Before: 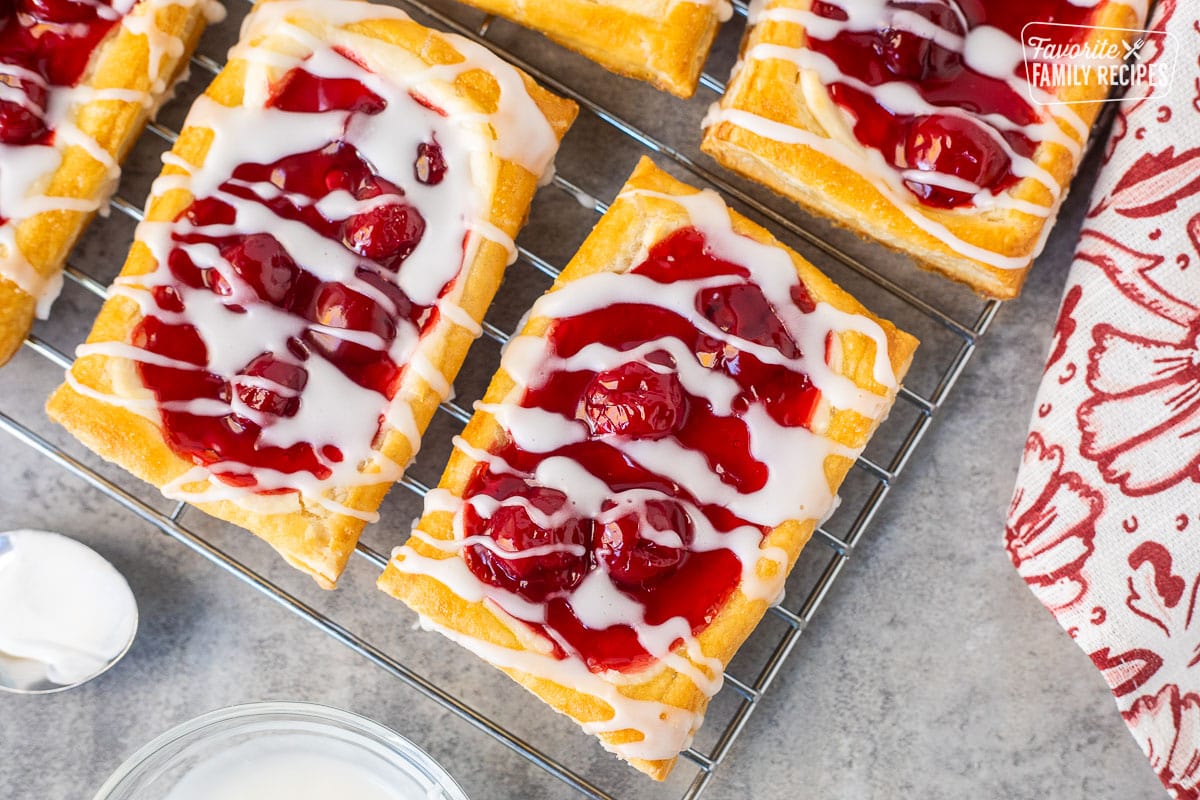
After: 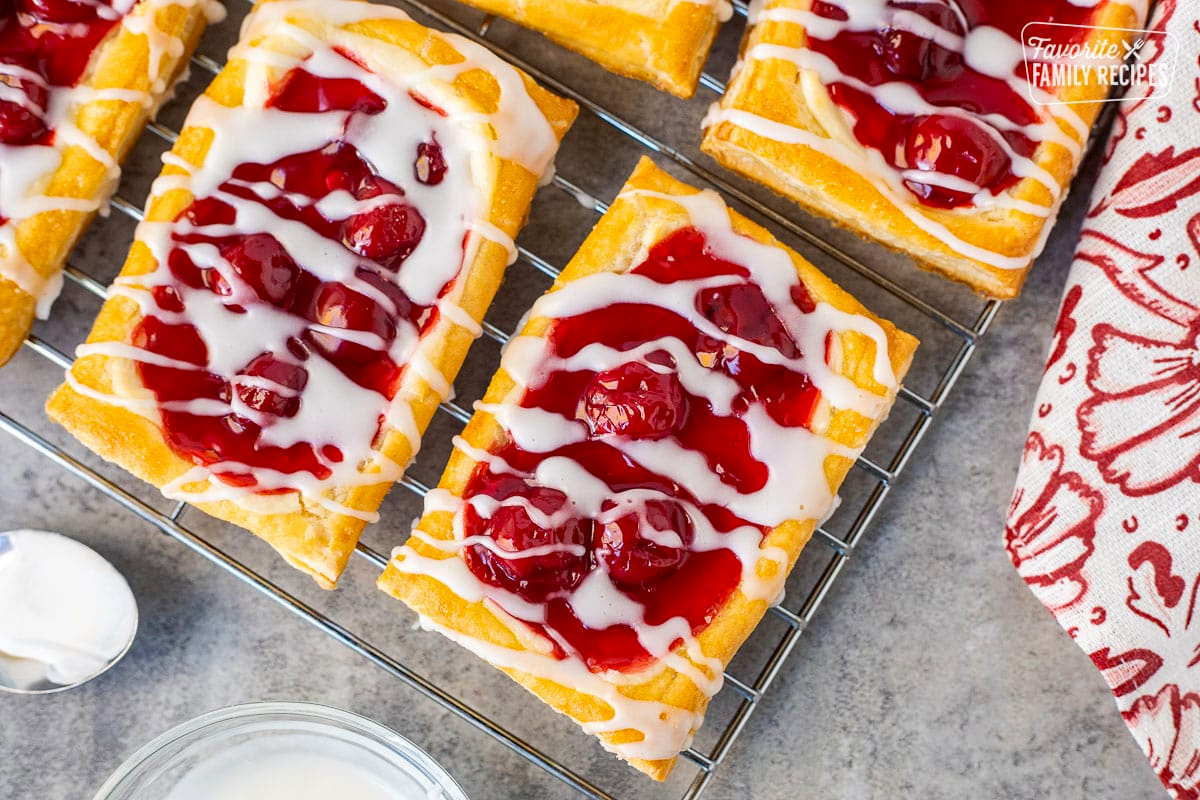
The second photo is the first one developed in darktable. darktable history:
haze removal: strength 0.303, distance 0.257, compatibility mode true
